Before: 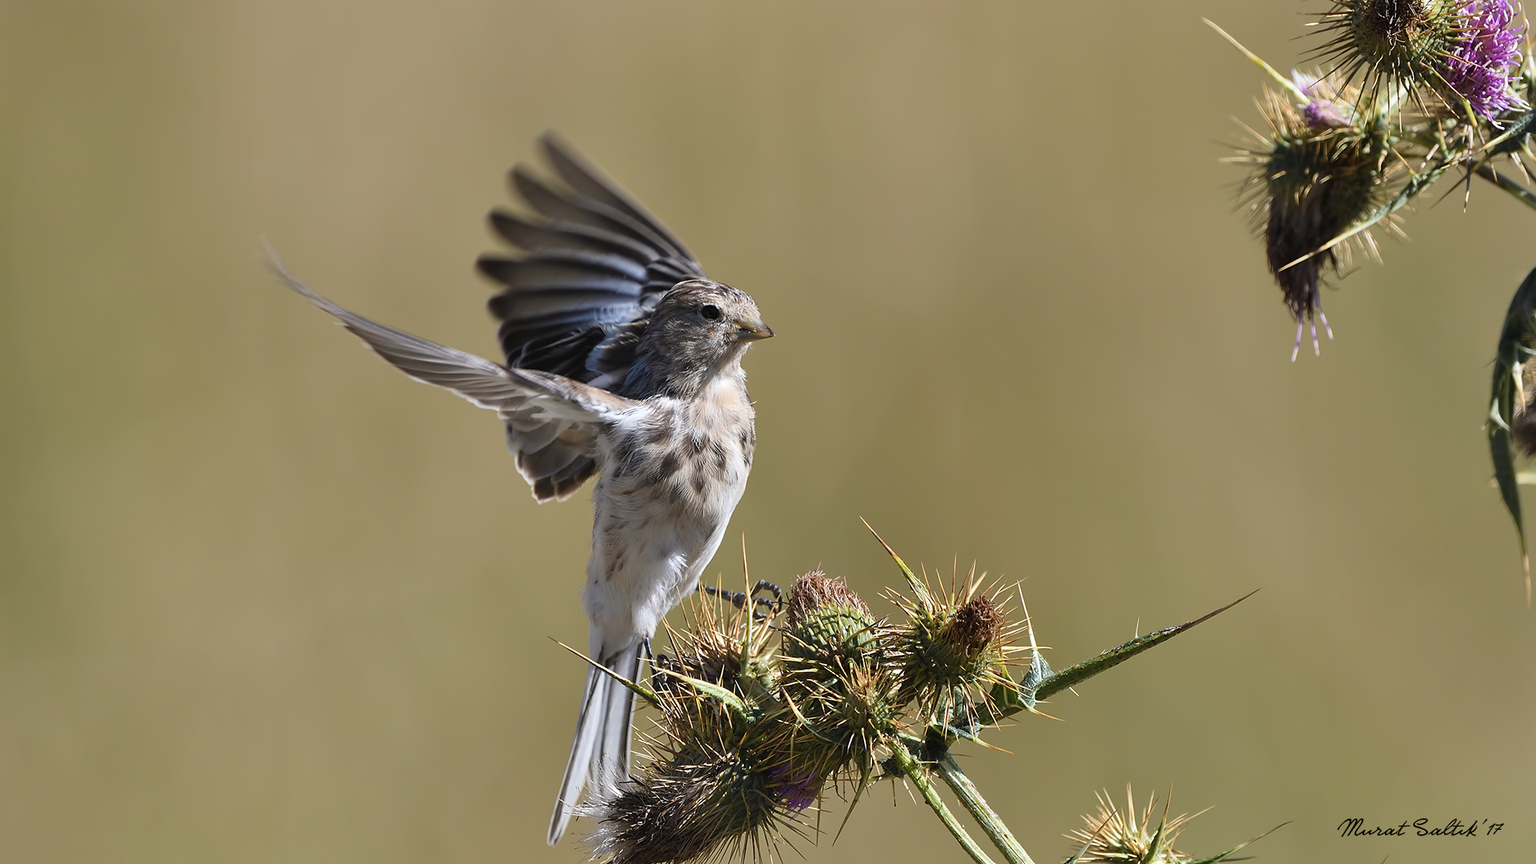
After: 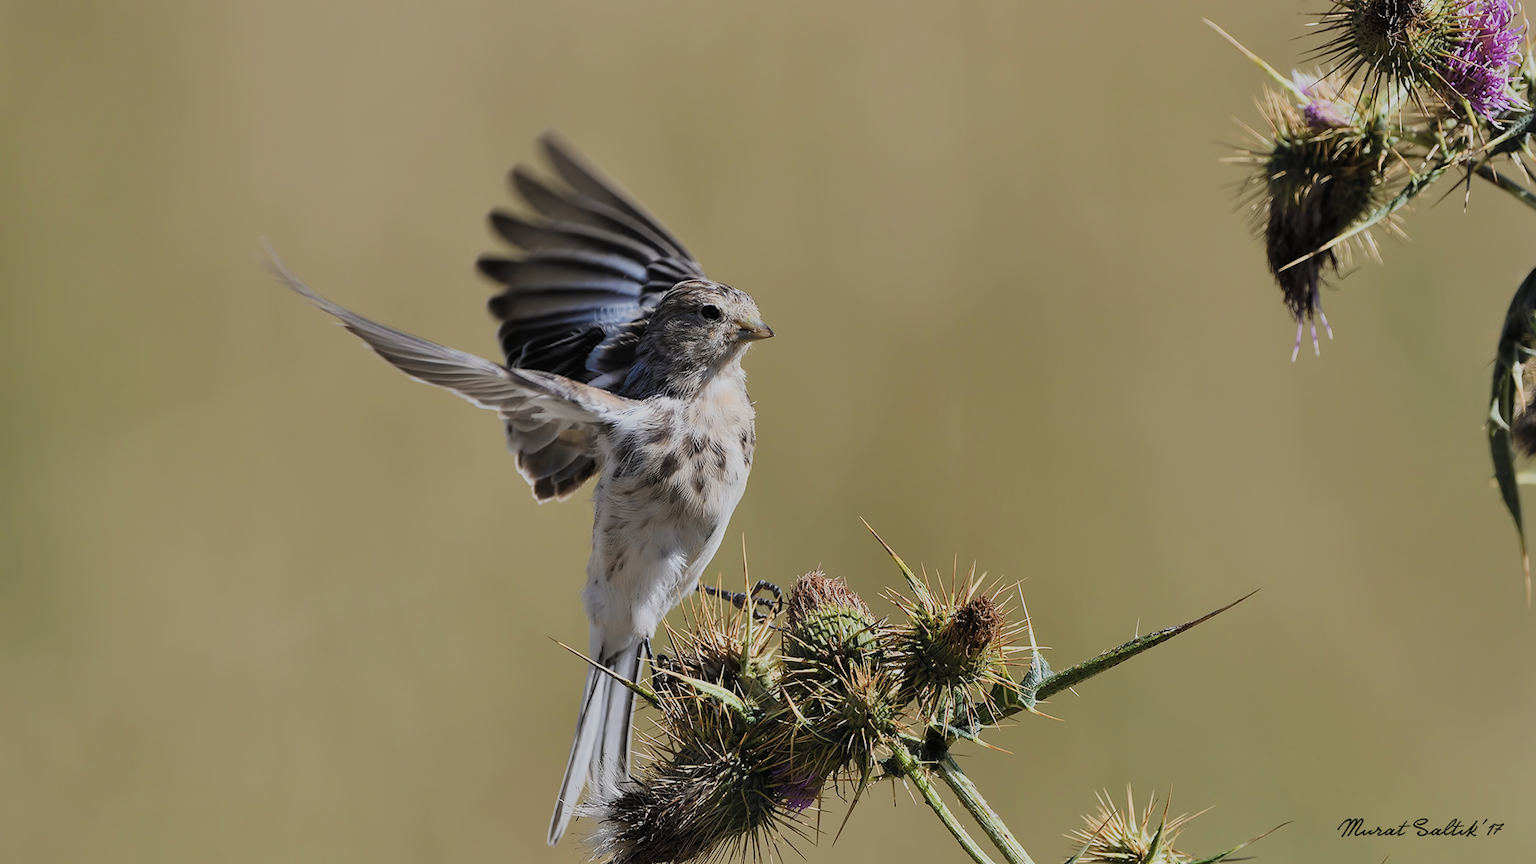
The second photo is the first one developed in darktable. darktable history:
filmic rgb: black relative exposure -7.65 EV, white relative exposure 4.56 EV, hardness 3.61, color science v5 (2021), iterations of high-quality reconstruction 0, contrast in shadows safe, contrast in highlights safe
